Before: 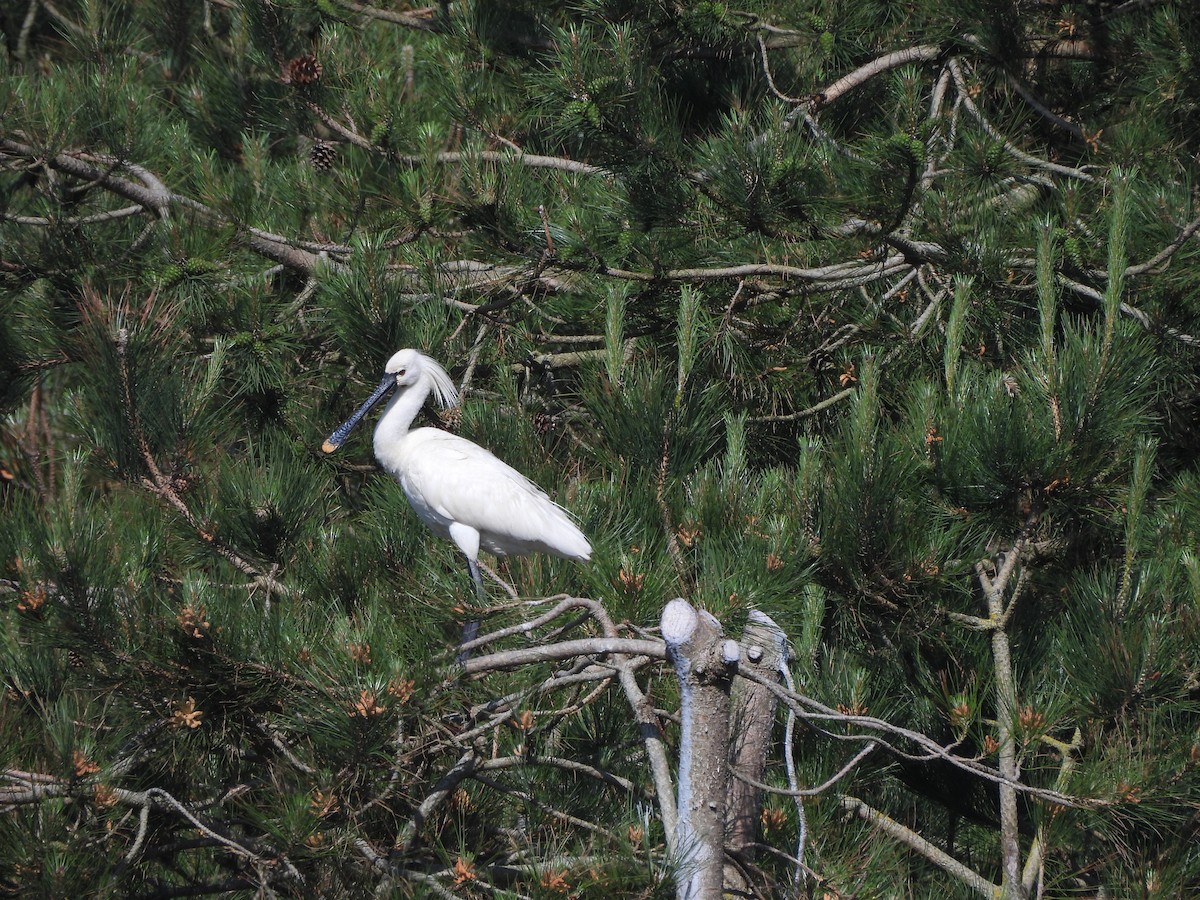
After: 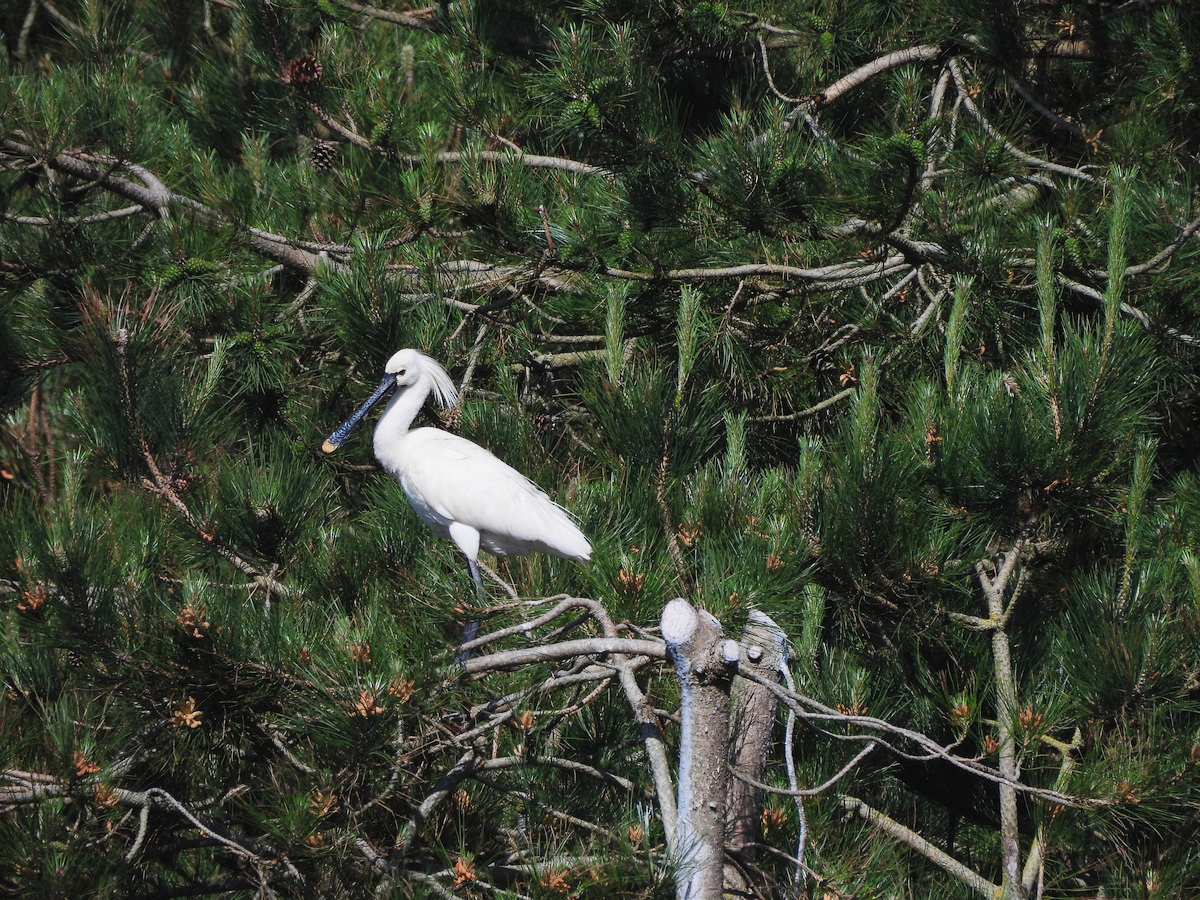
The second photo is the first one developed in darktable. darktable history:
tone curve: curves: ch0 [(0, 0.011) (0.139, 0.106) (0.295, 0.271) (0.499, 0.523) (0.739, 0.782) (0.857, 0.879) (1, 0.967)]; ch1 [(0, 0) (0.291, 0.229) (0.394, 0.365) (0.469, 0.456) (0.495, 0.497) (0.524, 0.53) (0.588, 0.62) (0.725, 0.779) (1, 1)]; ch2 [(0, 0) (0.125, 0.089) (0.35, 0.317) (0.437, 0.42) (0.502, 0.499) (0.537, 0.551) (0.613, 0.636) (1, 1)], preserve colors none
